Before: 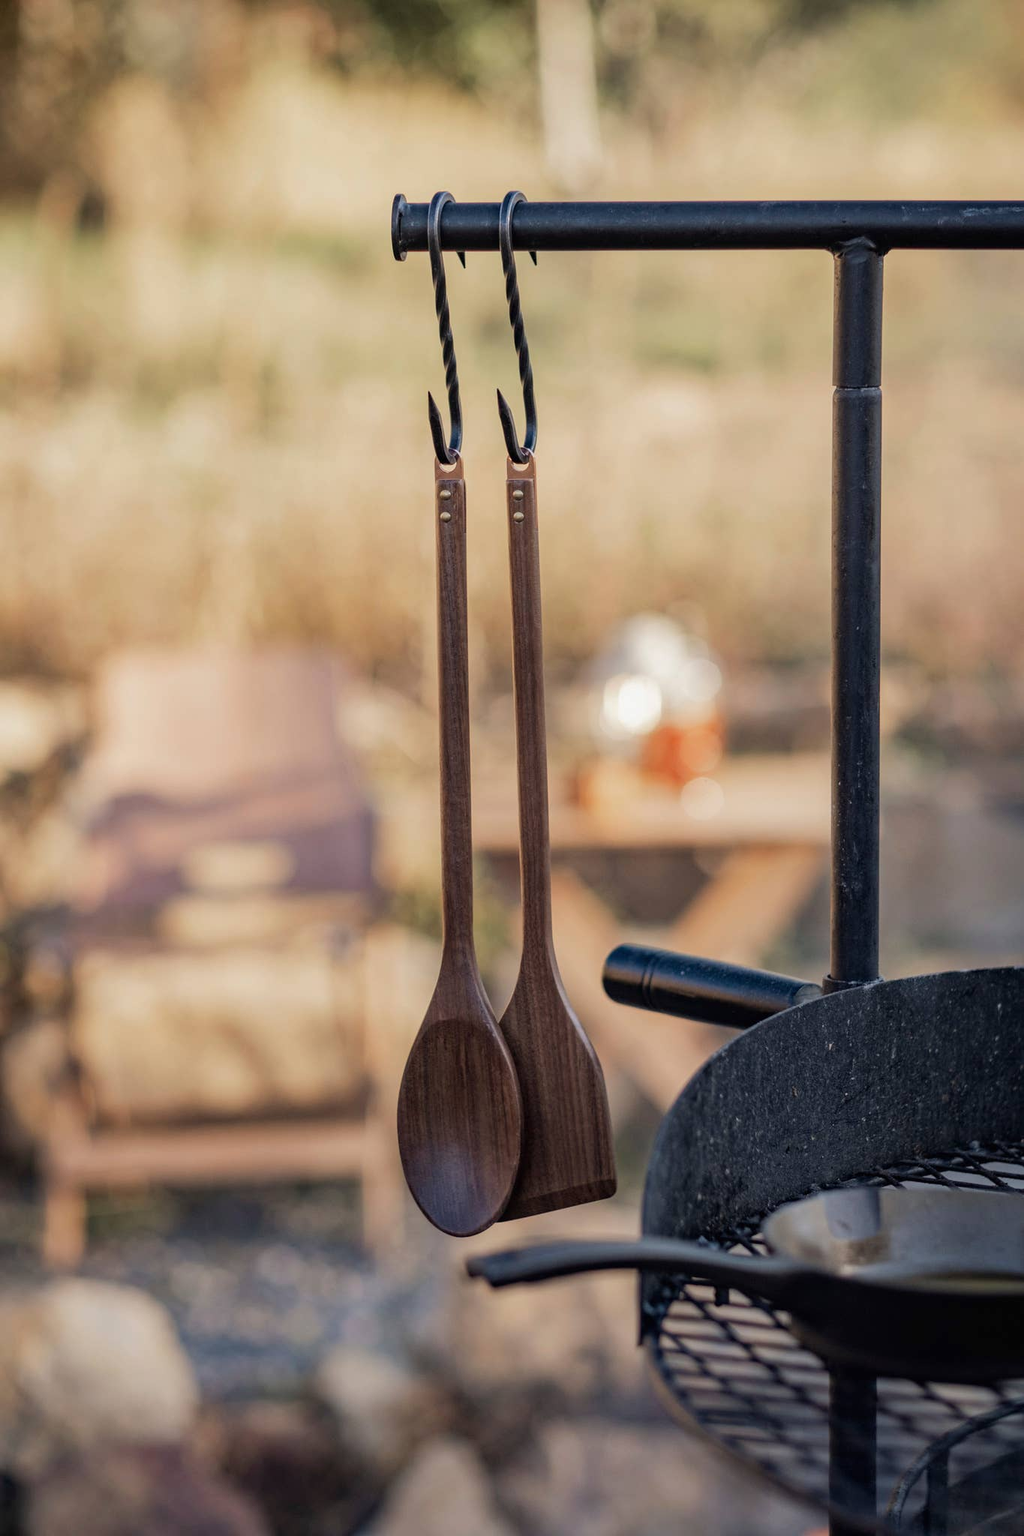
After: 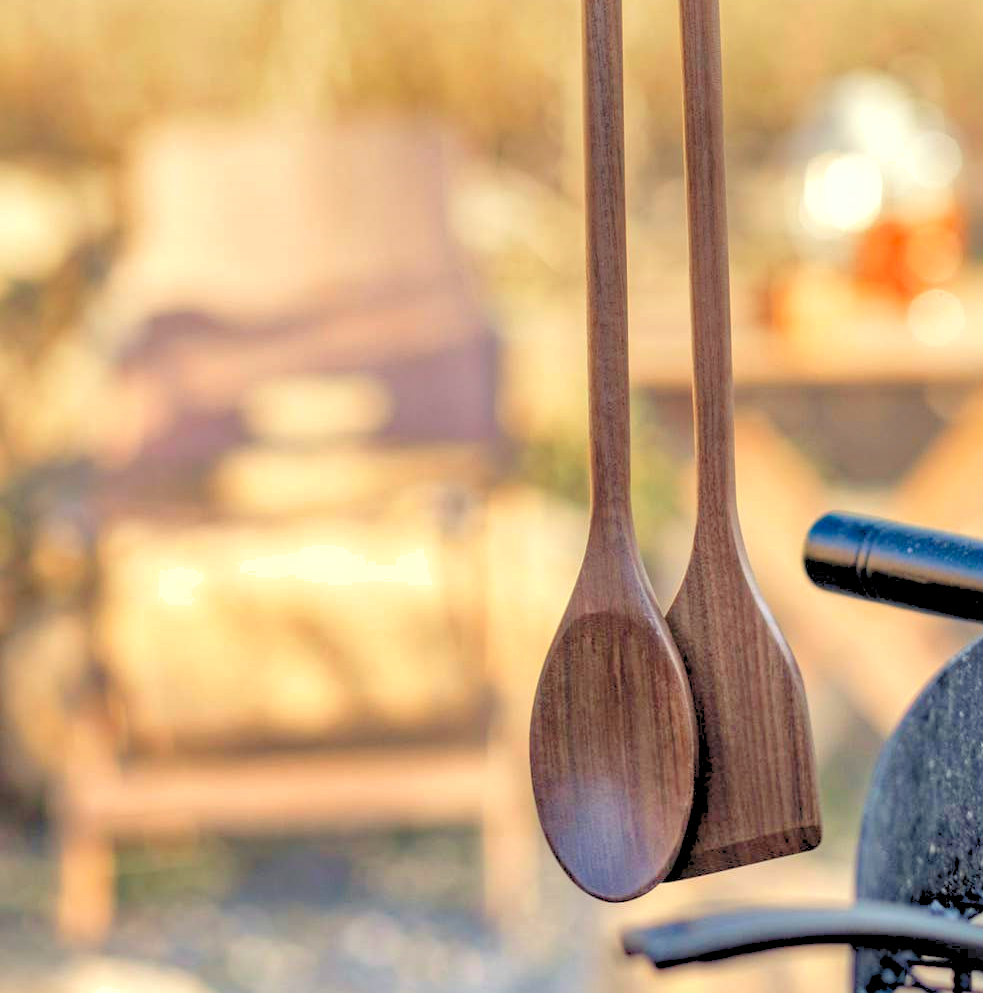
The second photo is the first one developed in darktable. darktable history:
color balance: on, module defaults
graduated density: on, module defaults
crop: top 36.498%, right 27.964%, bottom 14.995%
exposure: black level correction 0, exposure 0.9 EV, compensate highlight preservation false
color correction: highlights a* -4.28, highlights b* 6.53
shadows and highlights: on, module defaults
levels: levels [0.072, 0.414, 0.976]
